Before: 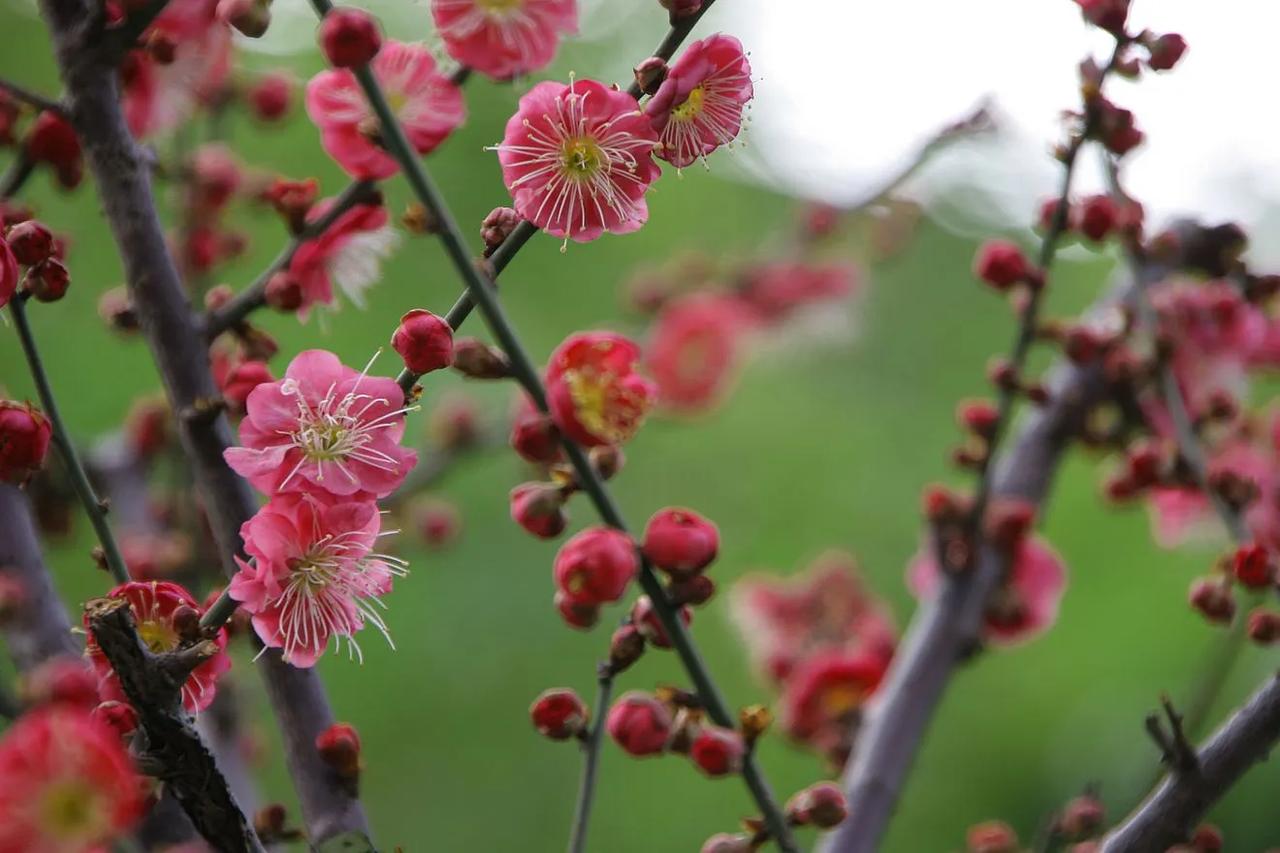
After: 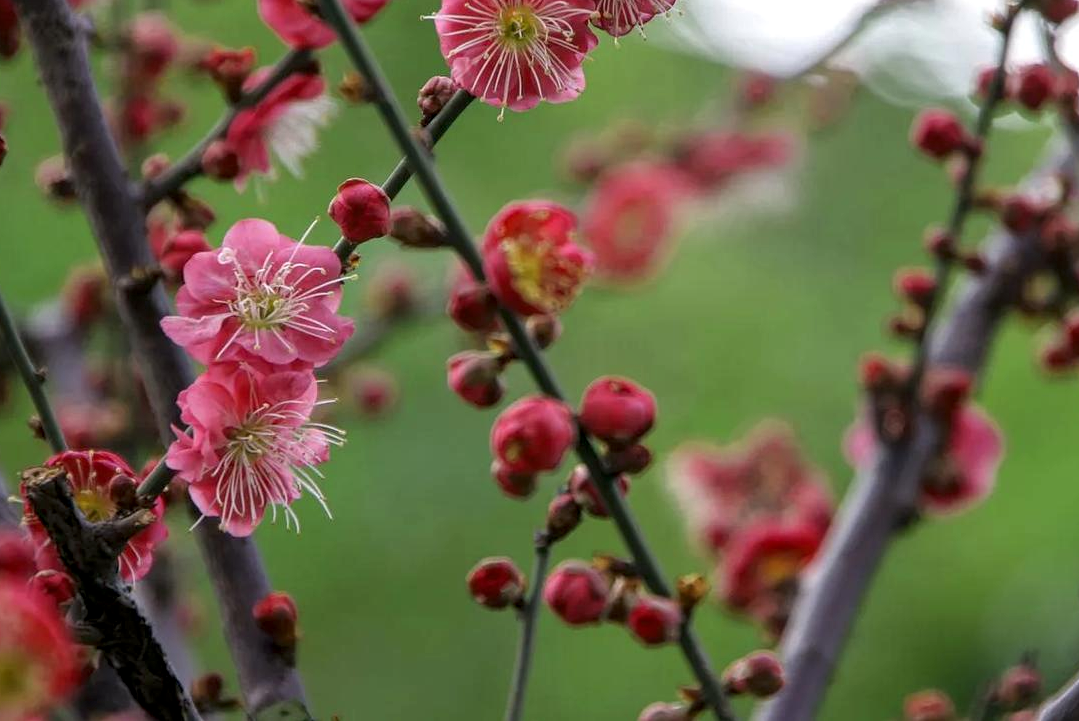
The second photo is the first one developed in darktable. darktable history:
crop and rotate: left 4.95%, top 15.44%, right 10.714%
local contrast: on, module defaults
